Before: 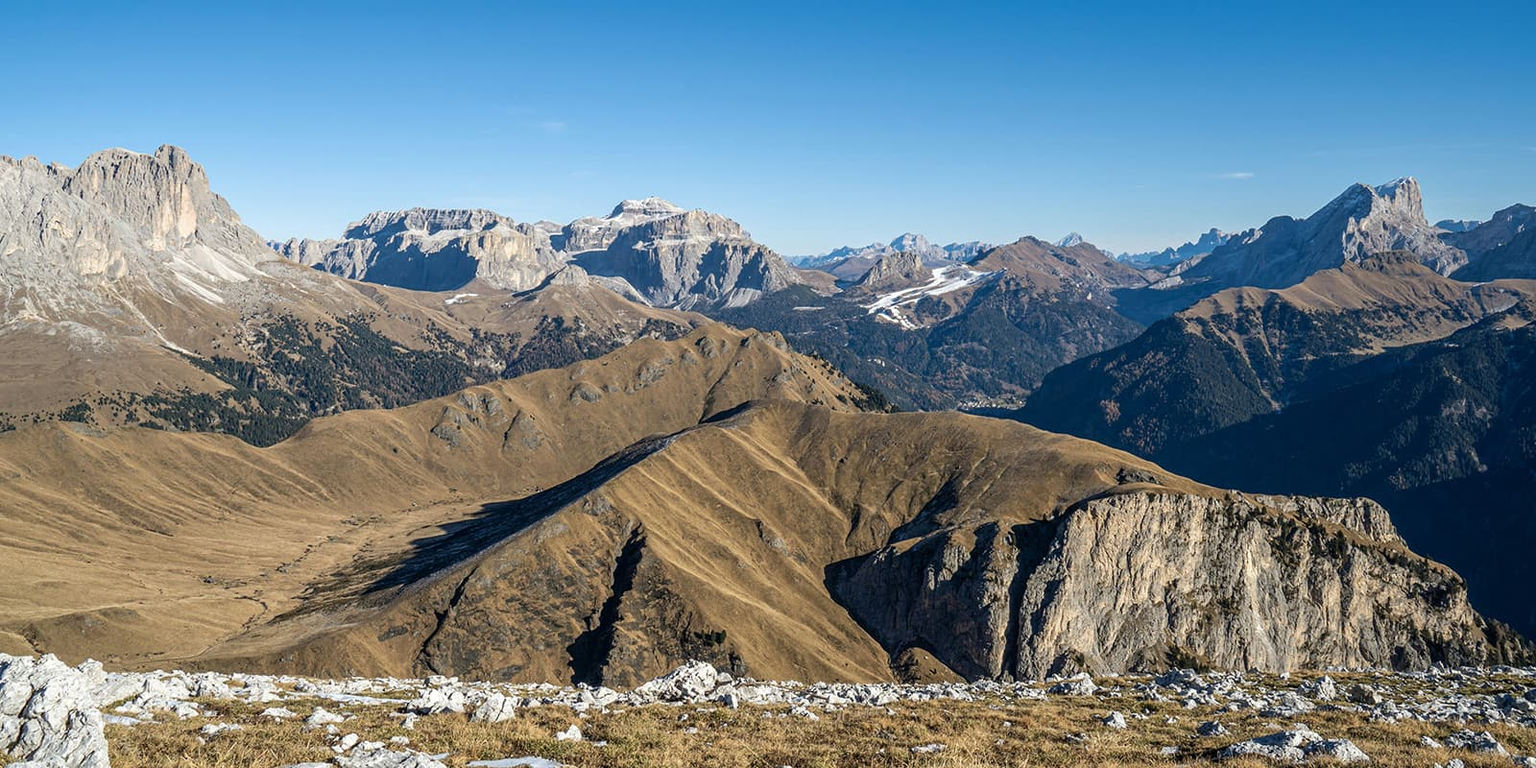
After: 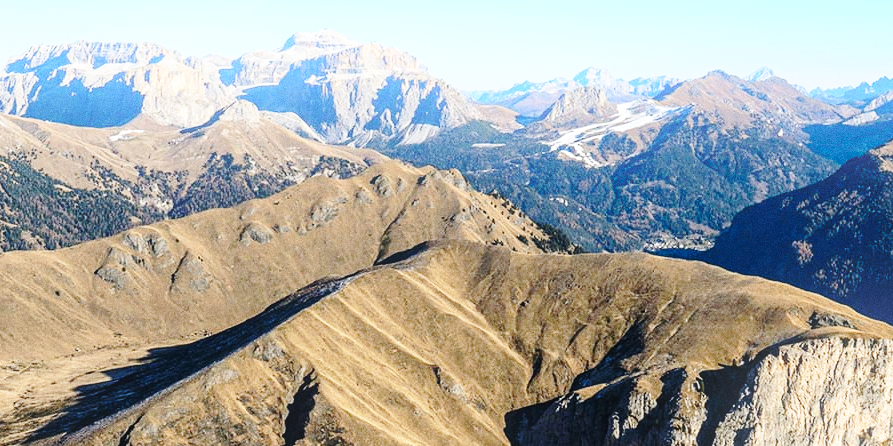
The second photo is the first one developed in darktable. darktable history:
base curve: curves: ch0 [(0, 0) (0.032, 0.037) (0.105, 0.228) (0.435, 0.76) (0.856, 0.983) (1, 1)], preserve colors none
bloom: size 16%, threshold 98%, strength 20%
grain: strength 26%
crop and rotate: left 22.13%, top 22.054%, right 22.026%, bottom 22.102%
